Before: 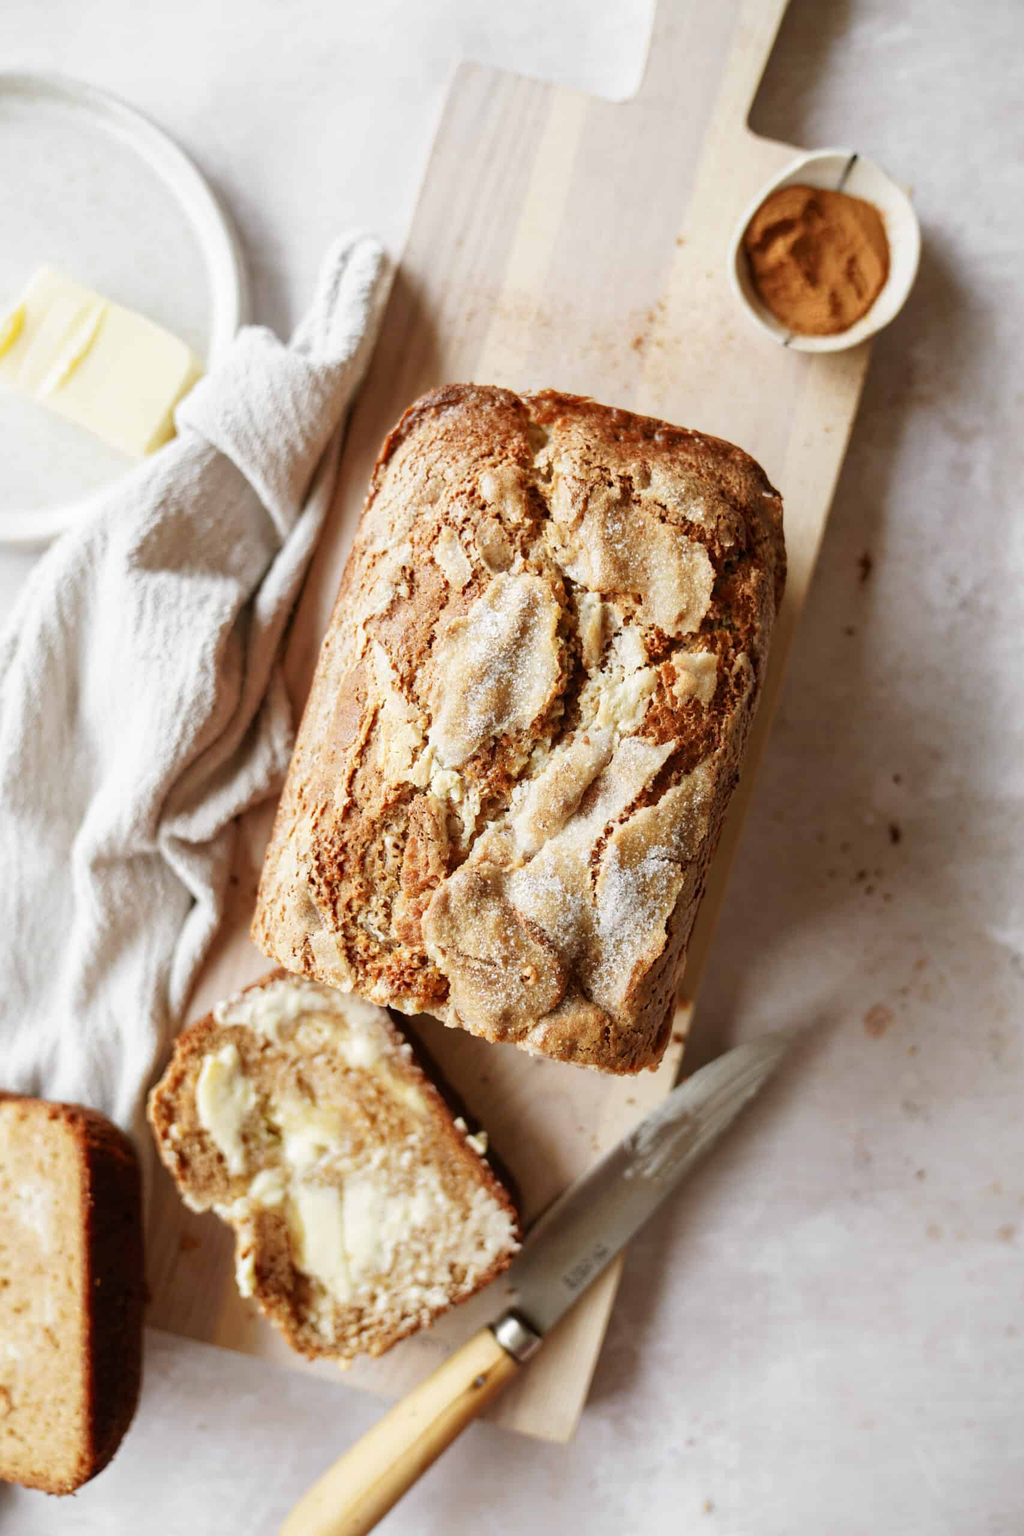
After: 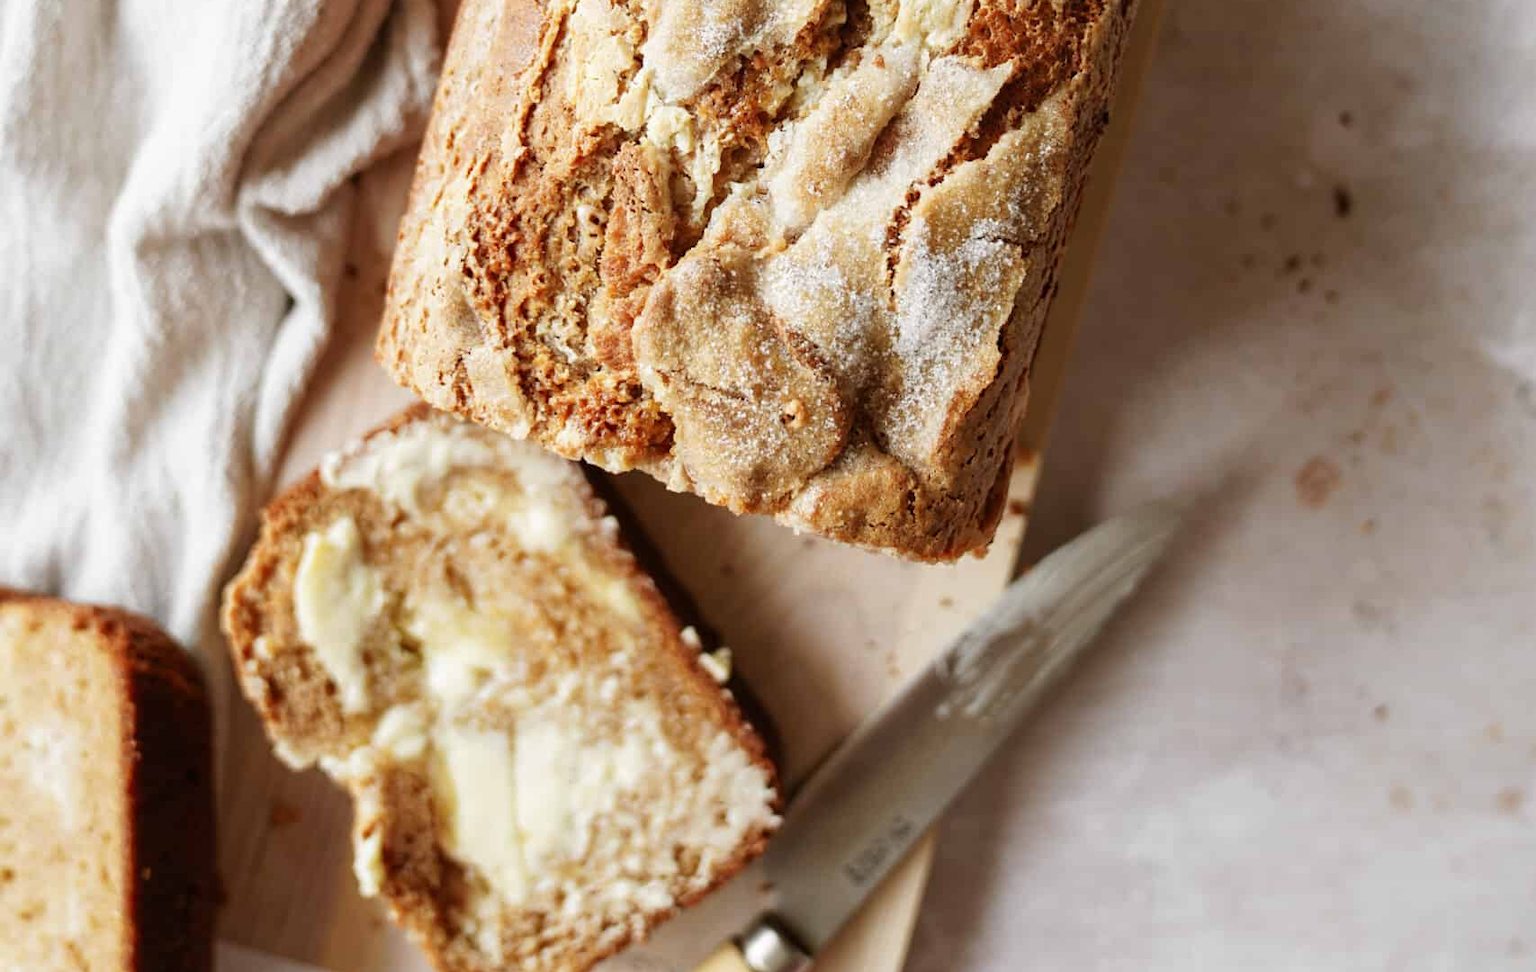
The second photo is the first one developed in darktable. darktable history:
crop: top 45.548%, bottom 12.215%
